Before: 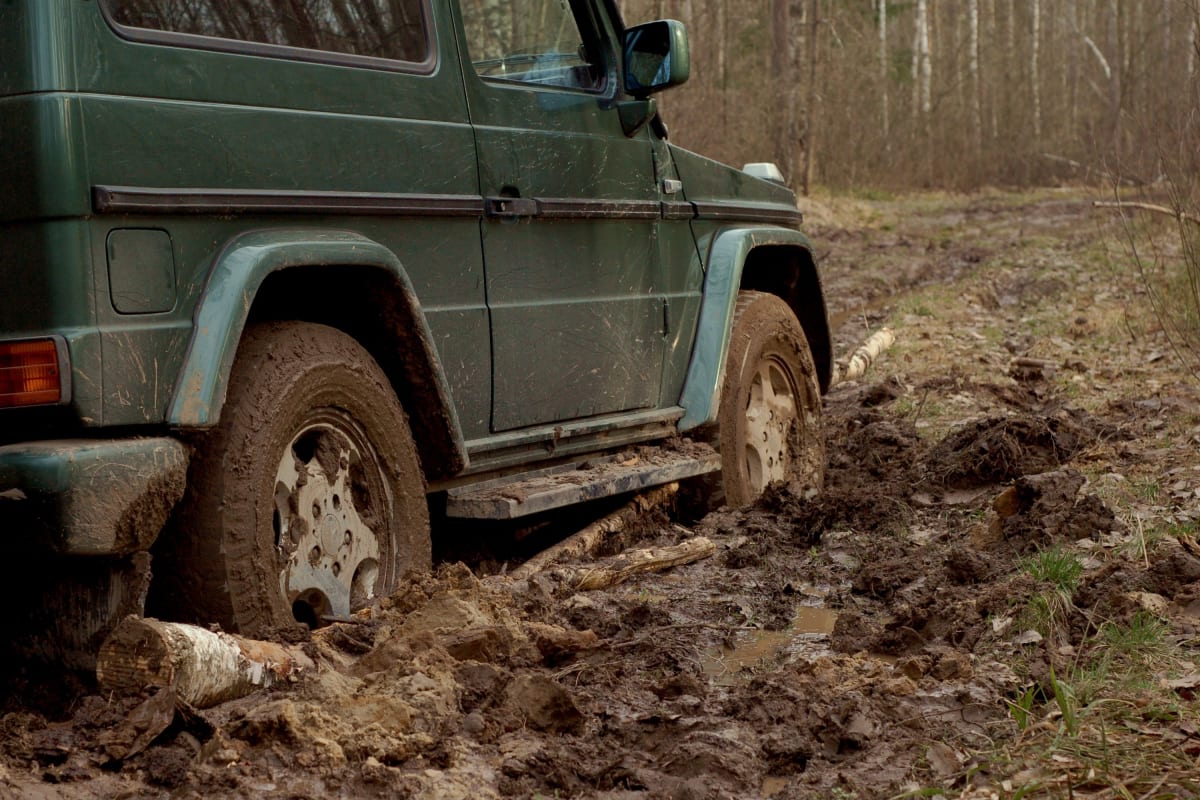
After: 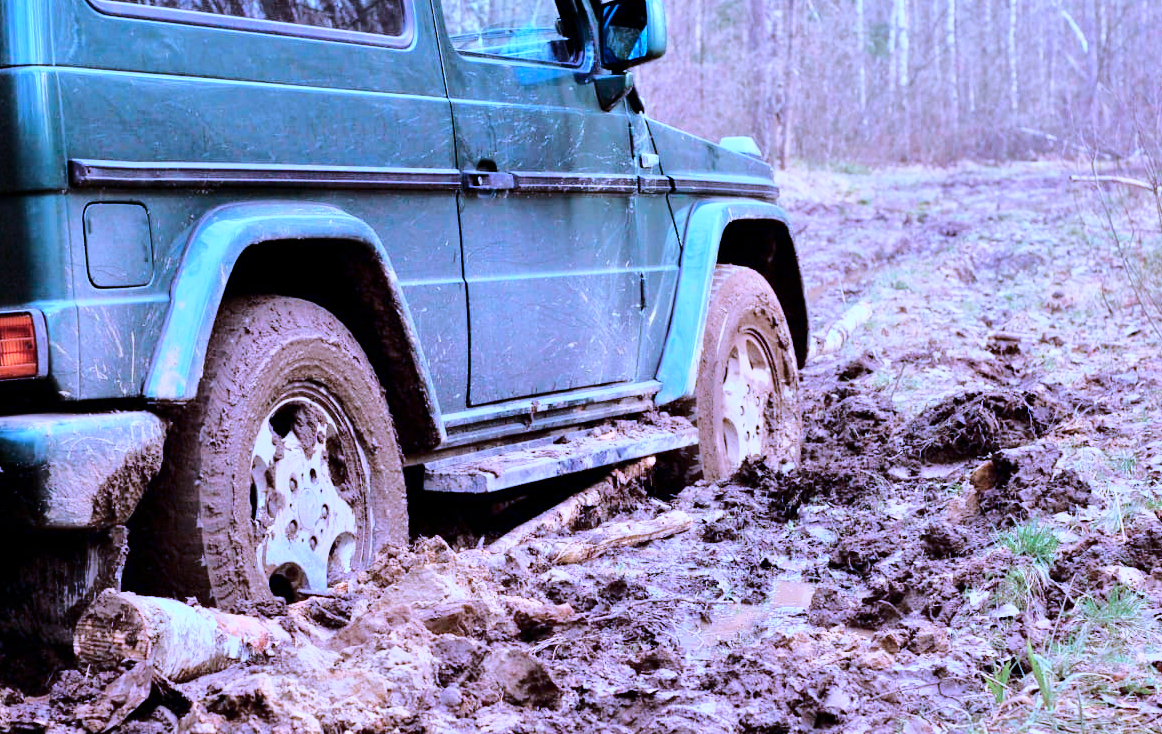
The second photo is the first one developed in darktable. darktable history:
tone equalizer: -7 EV 0.15 EV, -6 EV 0.6 EV, -5 EV 1.15 EV, -4 EV 1.33 EV, -3 EV 1.15 EV, -2 EV 0.6 EV, -1 EV 0.15 EV, mask exposure compensation -0.5 EV
color calibration: output R [1.063, -0.012, -0.003, 0], output B [-0.079, 0.047, 1, 0], illuminant custom, x 0.46, y 0.43, temperature 2642.66 K
base curve: curves: ch0 [(0, 0) (0.032, 0.037) (0.105, 0.228) (0.435, 0.76) (0.856, 0.983) (1, 1)]
shadows and highlights: shadows 37.27, highlights -28.18, soften with gaussian
crop: left 1.964%, top 3.251%, right 1.122%, bottom 4.933%
